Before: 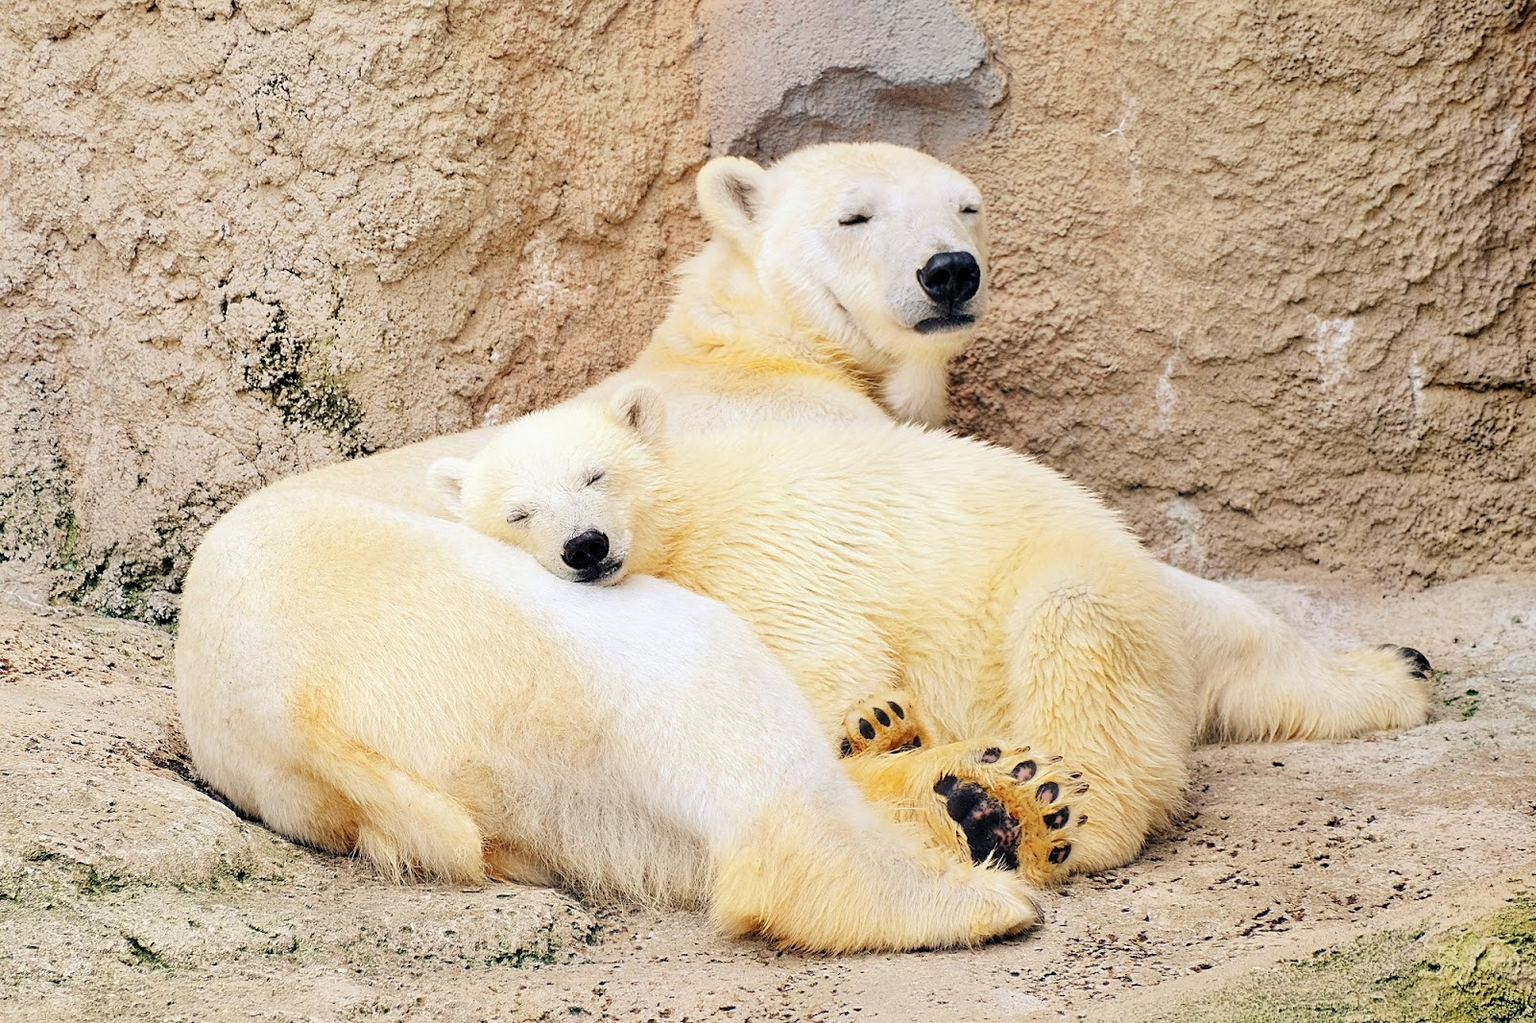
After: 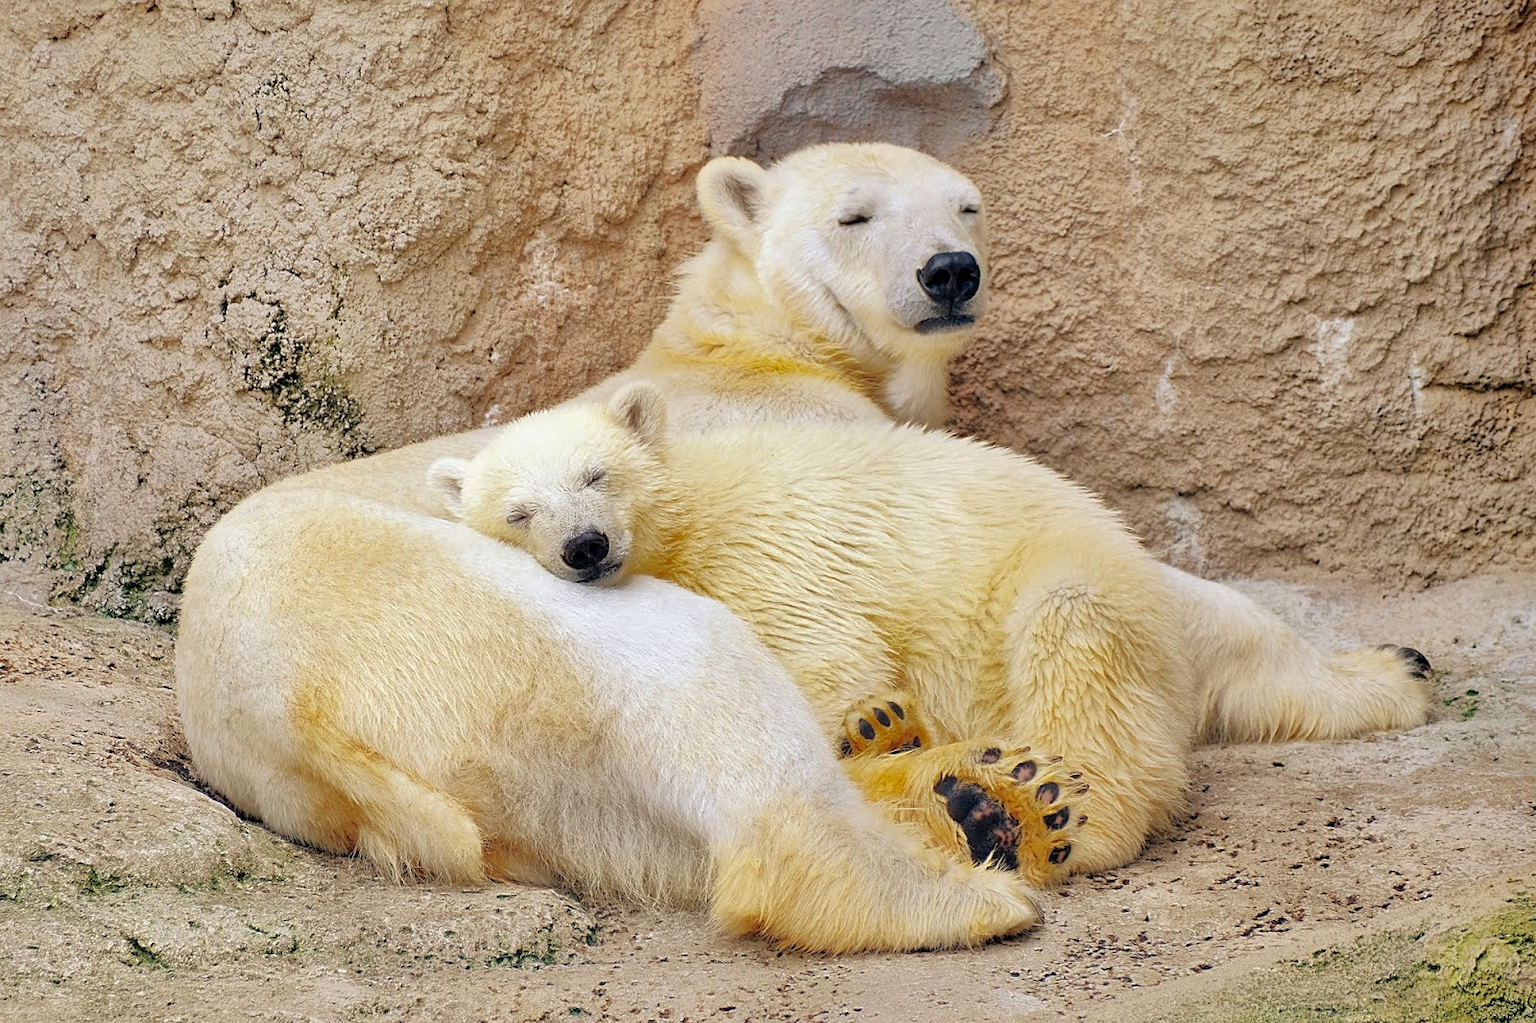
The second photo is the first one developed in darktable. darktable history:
shadows and highlights: highlights -59.89
